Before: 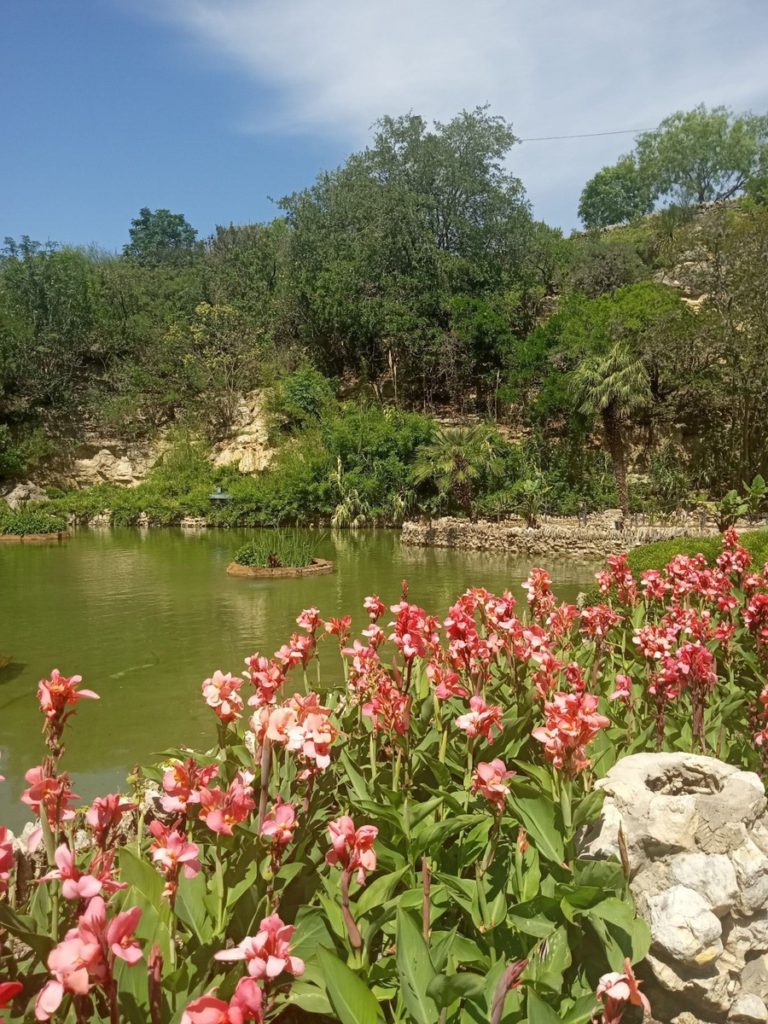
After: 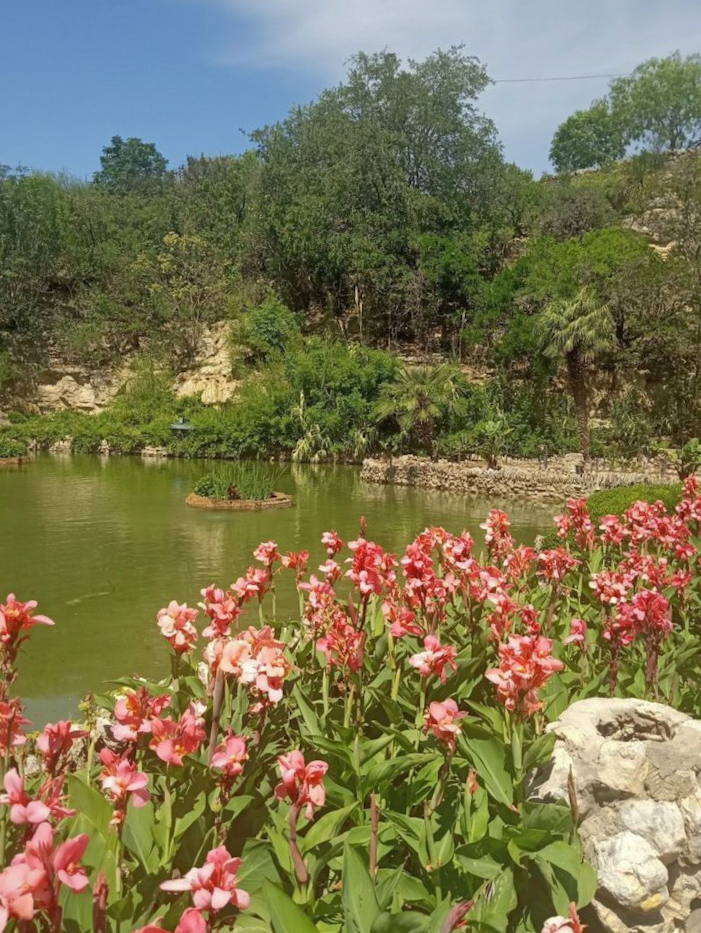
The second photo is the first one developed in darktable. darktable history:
shadows and highlights: on, module defaults
crop and rotate: angle -1.98°, left 3.102%, top 4.269%, right 1.468%, bottom 0.419%
